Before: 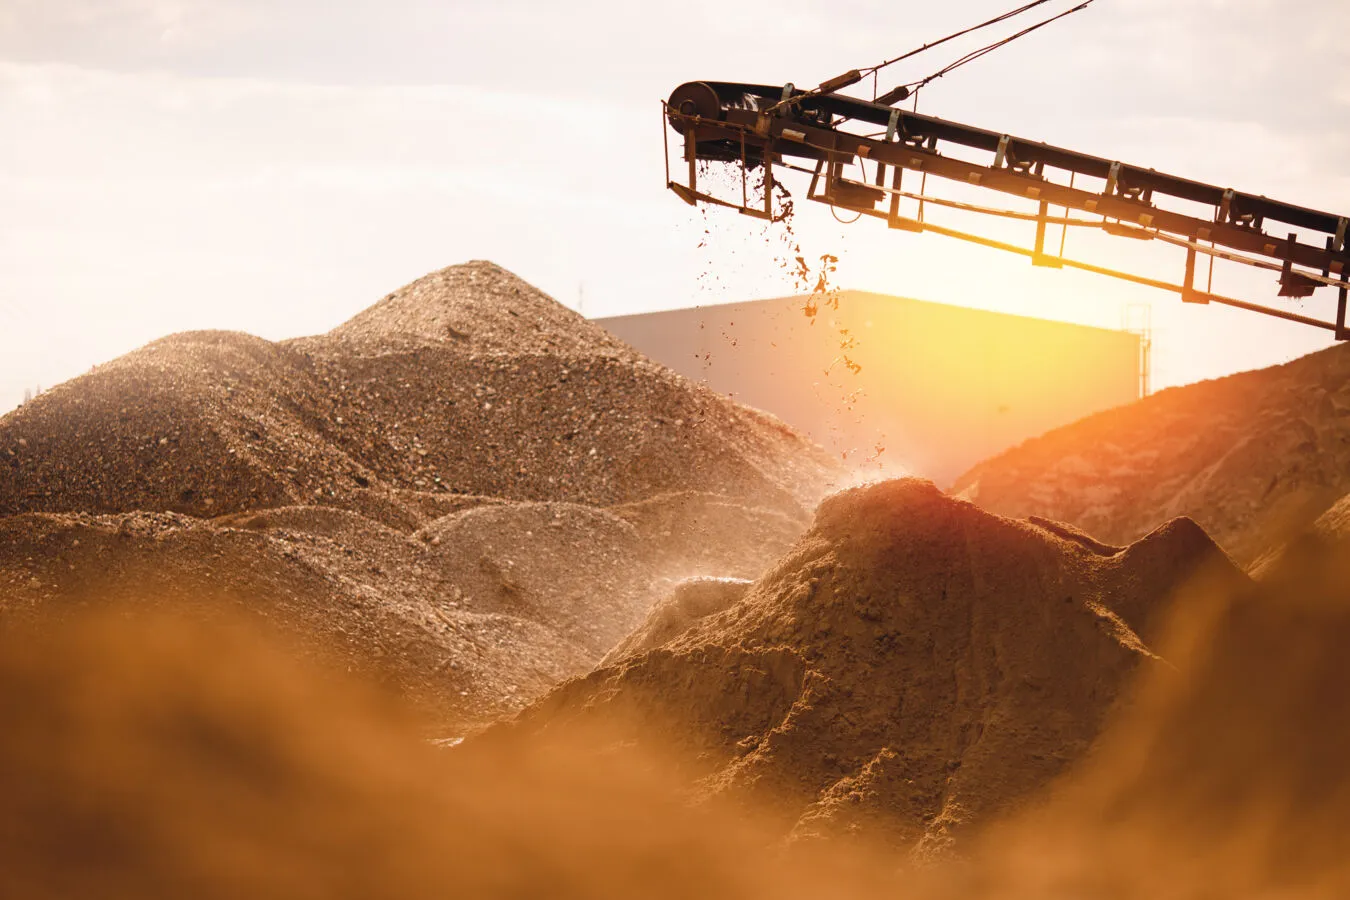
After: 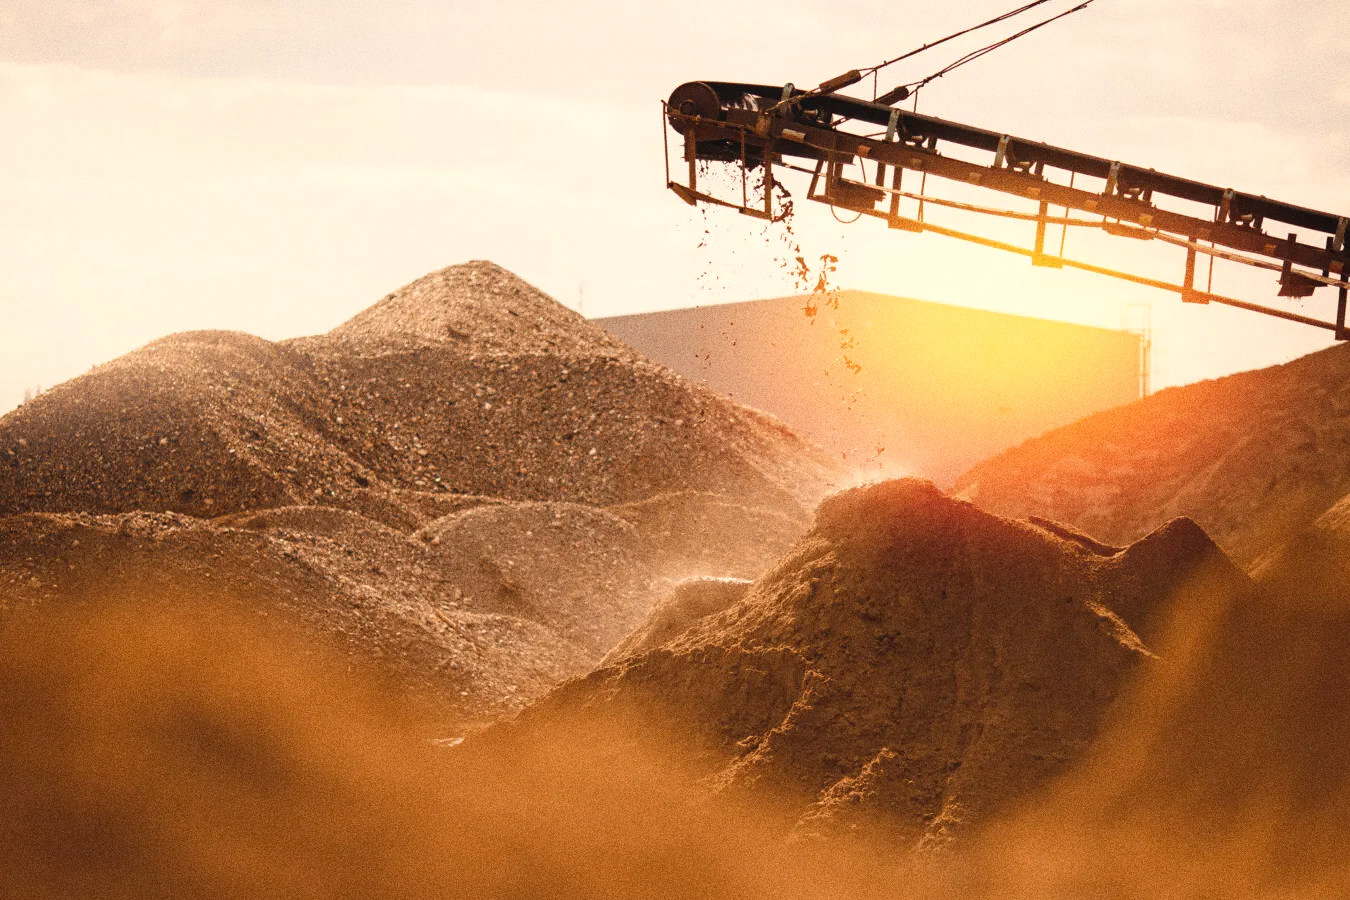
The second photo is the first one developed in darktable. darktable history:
grain: coarseness 0.09 ISO, strength 40%
white balance: red 1.045, blue 0.932
